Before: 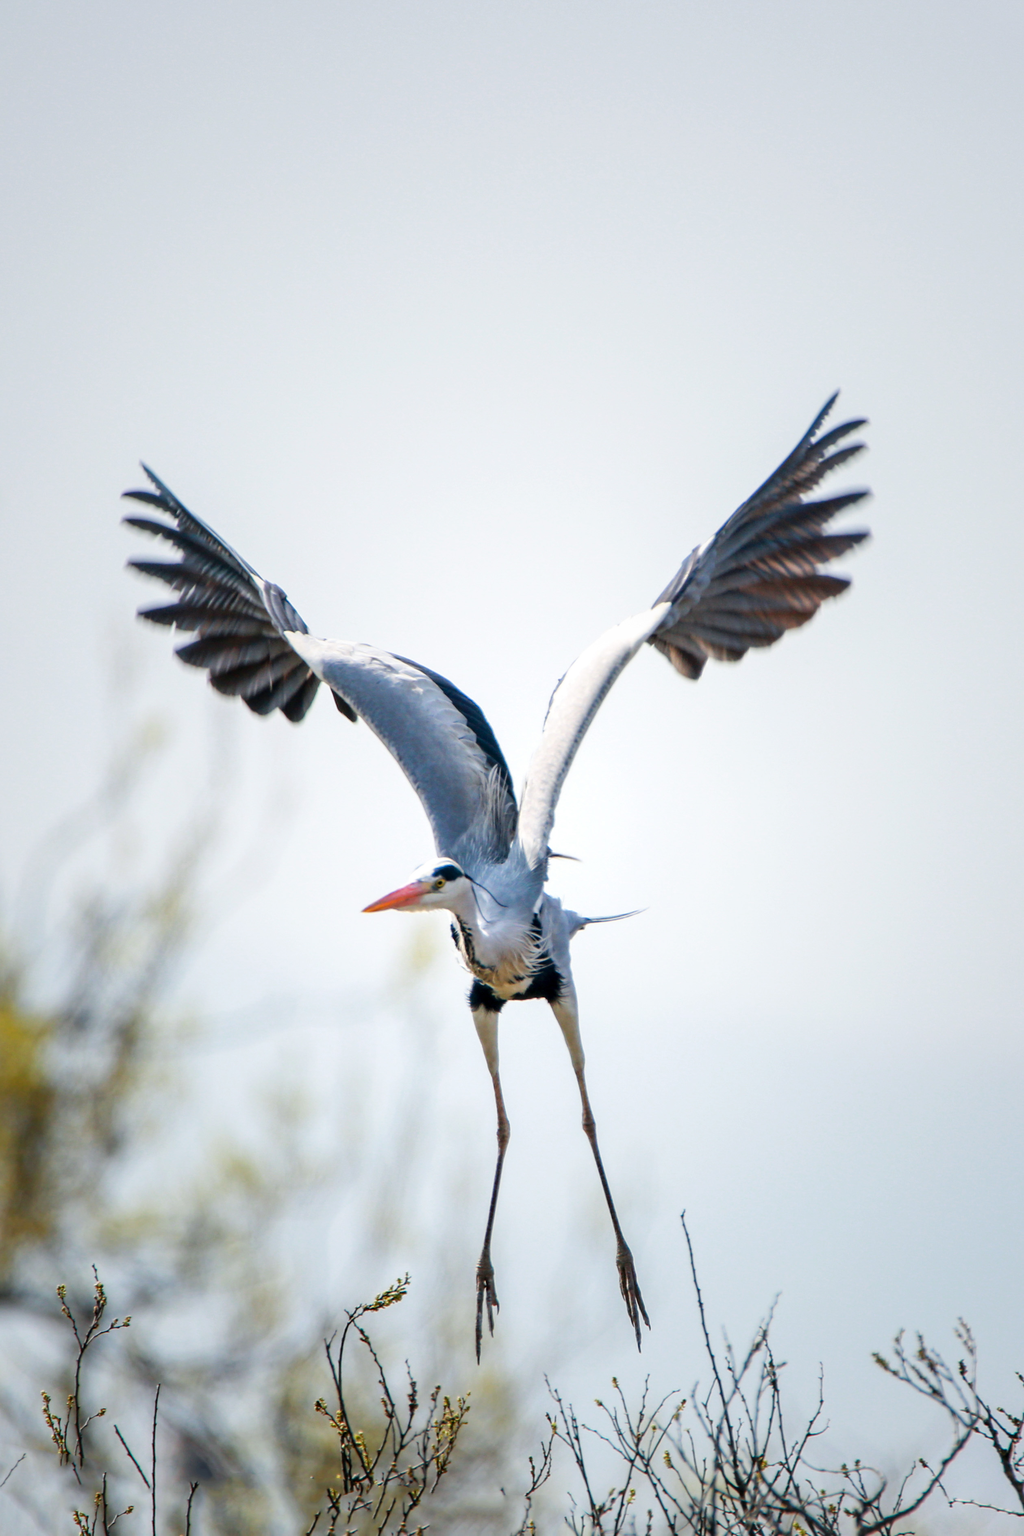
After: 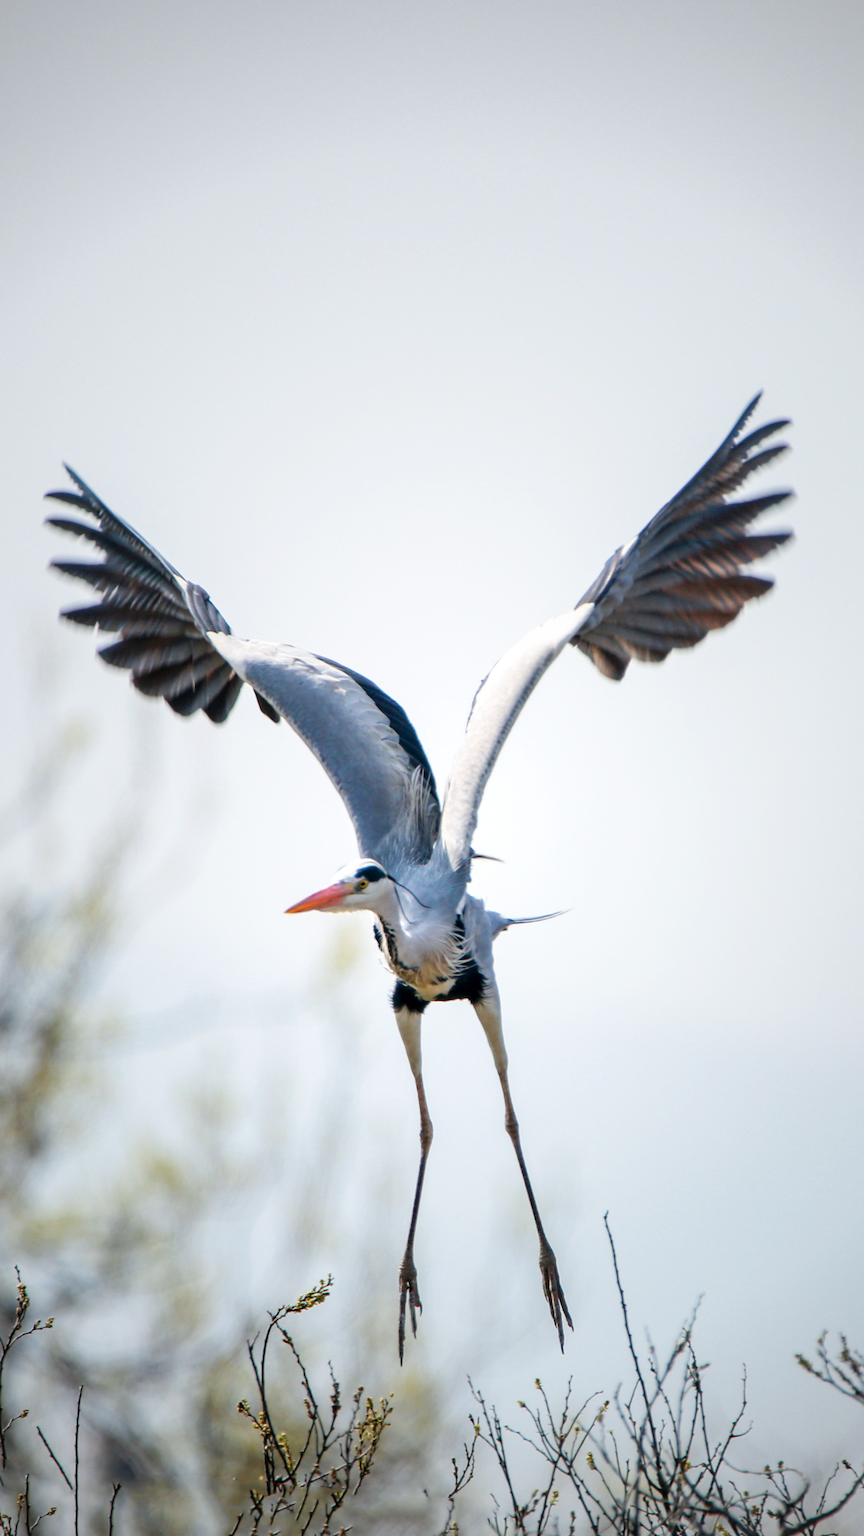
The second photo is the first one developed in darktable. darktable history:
crop: left 7.598%, right 7.873%
vignetting: fall-off radius 60.92%
